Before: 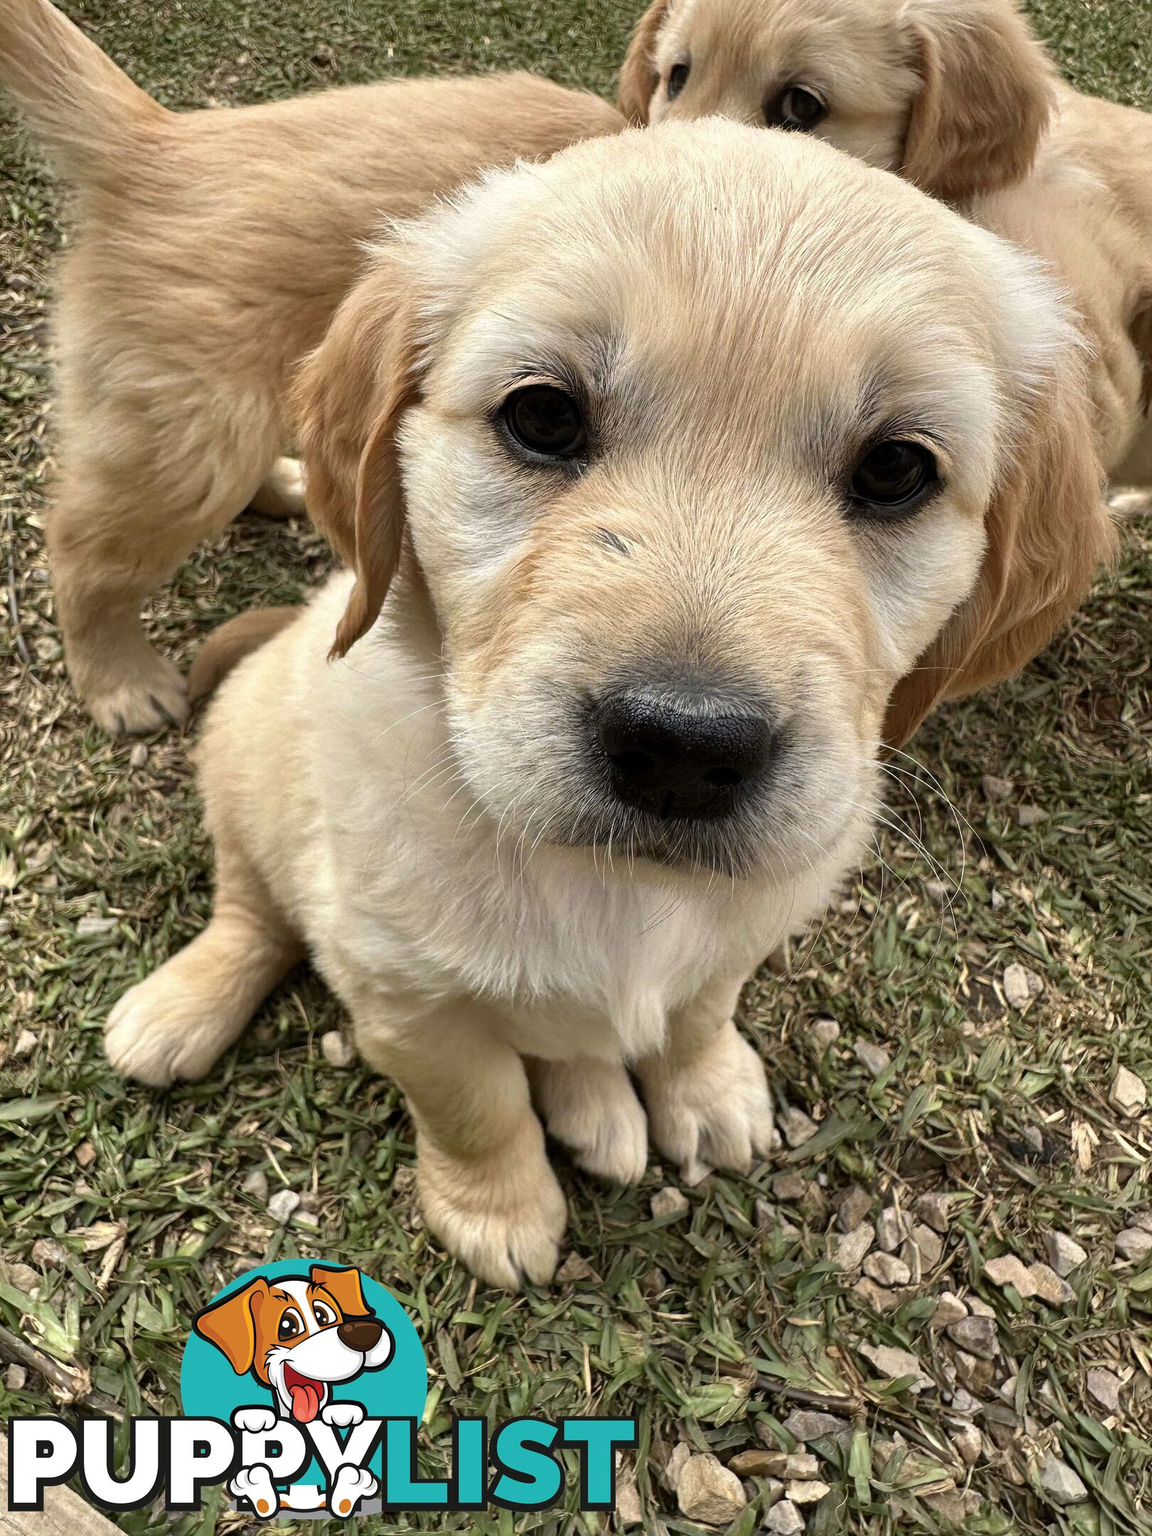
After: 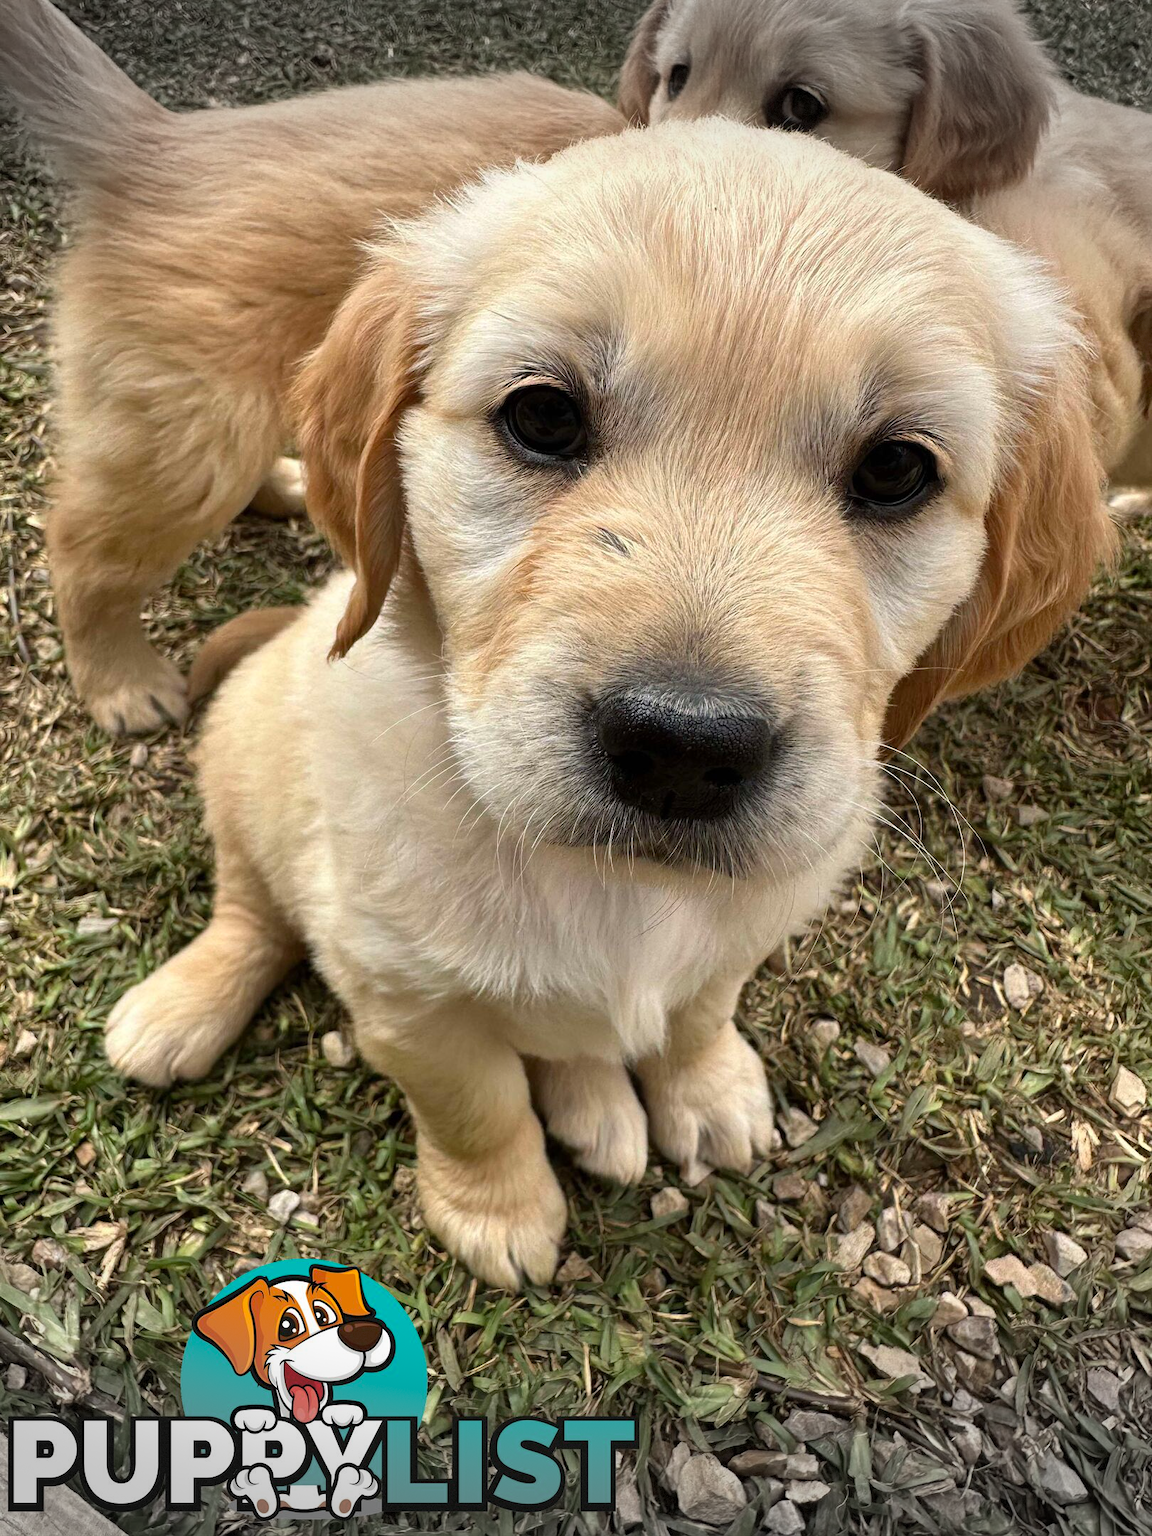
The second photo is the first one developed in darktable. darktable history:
vignetting: fall-off start 100.11%, brightness -0.439, saturation -0.688, width/height ratio 1.304, dithering 8-bit output
